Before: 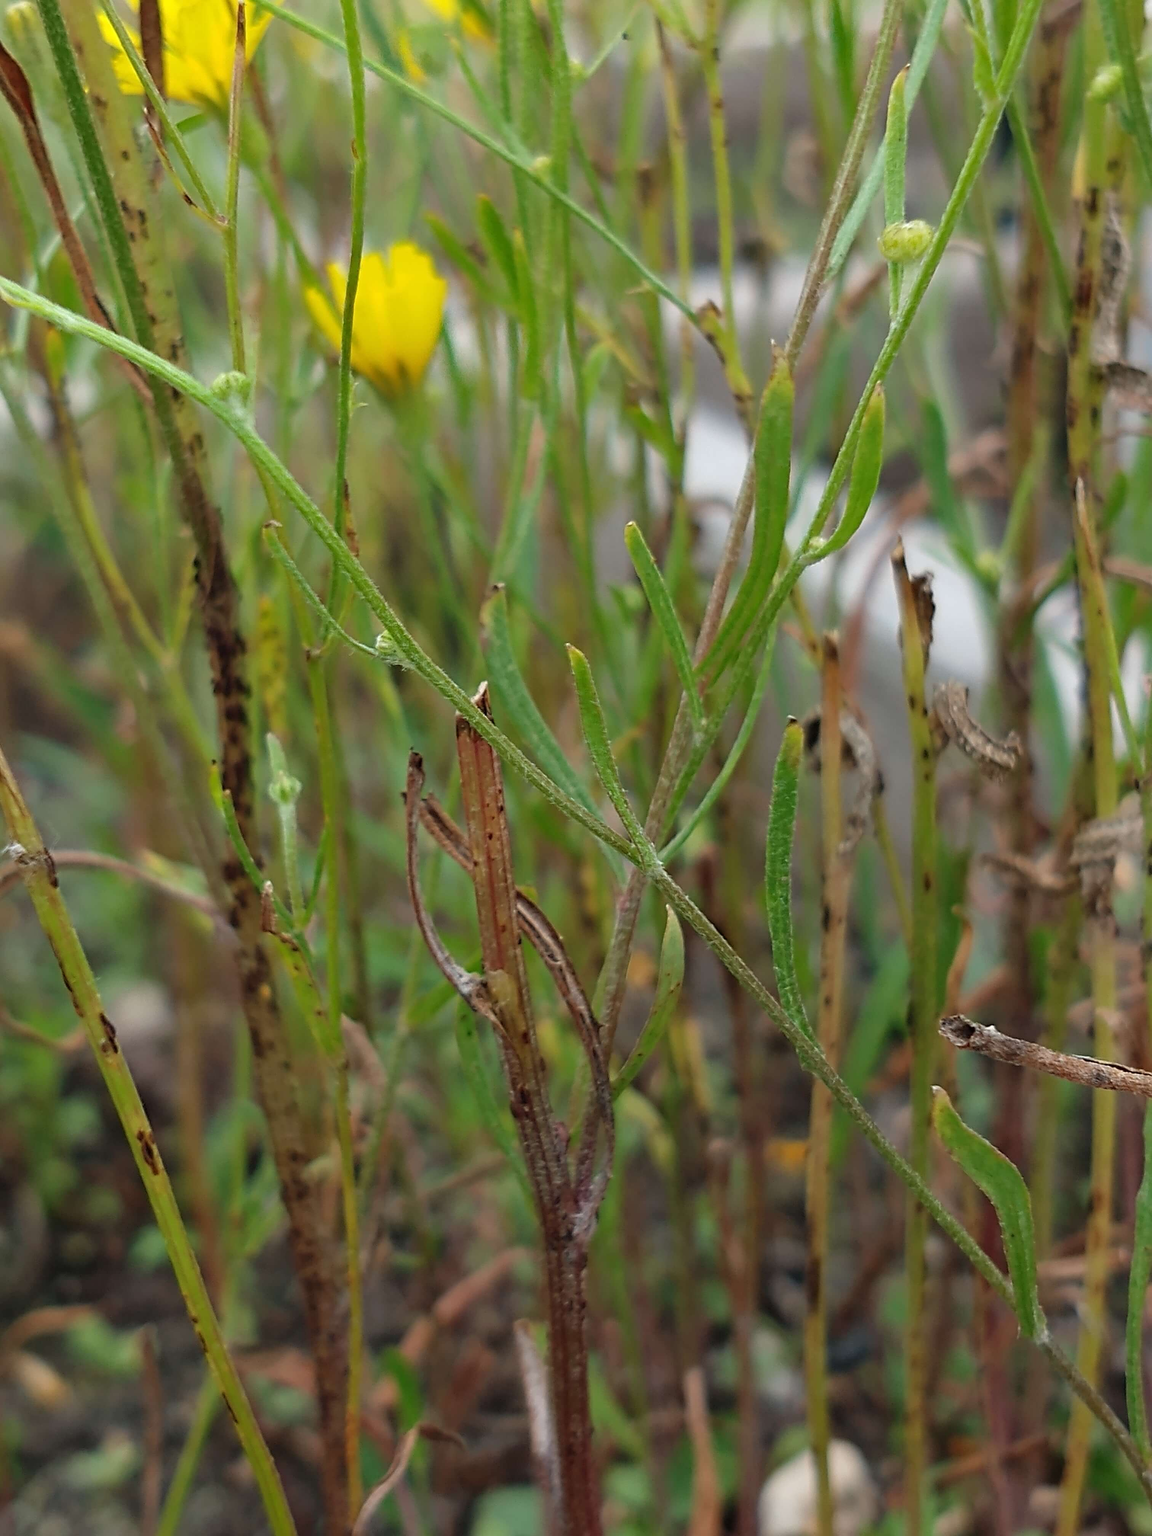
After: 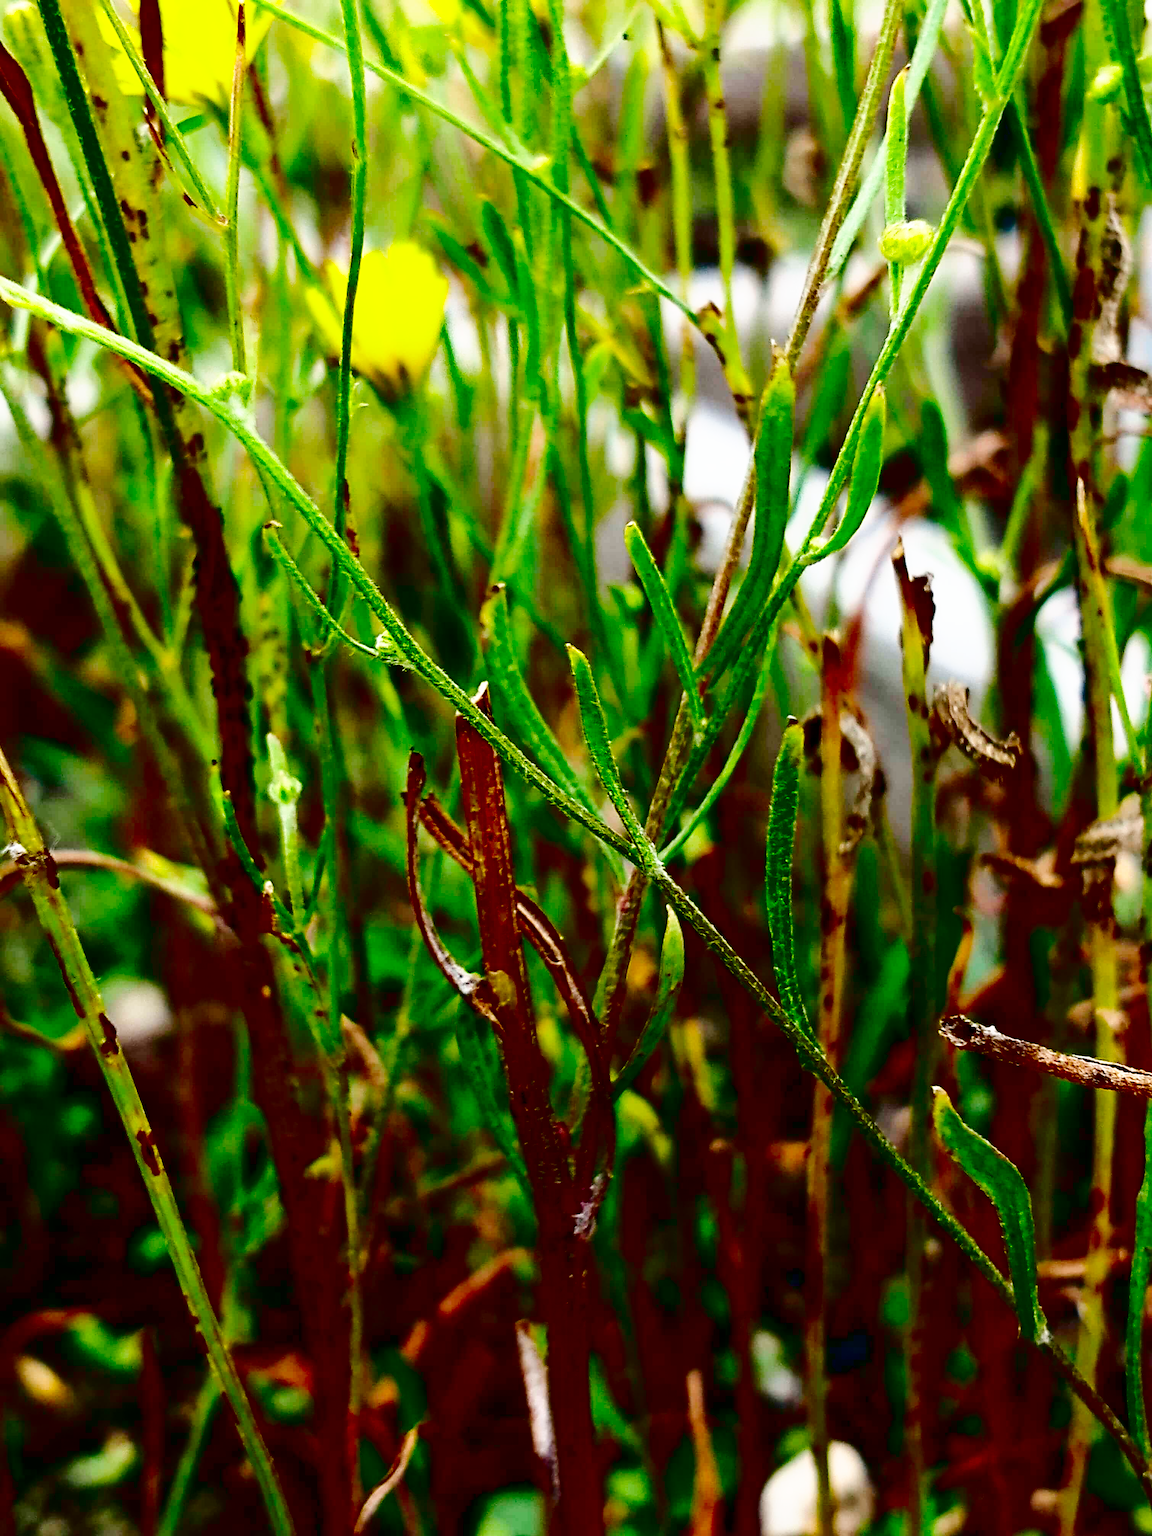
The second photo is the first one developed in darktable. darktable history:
exposure: exposure 0.127 EV, compensate highlight preservation false
base curve: curves: ch0 [(0, 0) (0.007, 0.004) (0.027, 0.03) (0.046, 0.07) (0.207, 0.54) (0.442, 0.872) (0.673, 0.972) (1, 1)], preserve colors none
tone curve: curves: ch0 [(0, 0) (0.003, 0.003) (0.011, 0.005) (0.025, 0.008) (0.044, 0.012) (0.069, 0.02) (0.1, 0.031) (0.136, 0.047) (0.177, 0.088) (0.224, 0.141) (0.277, 0.222) (0.335, 0.32) (0.399, 0.422) (0.468, 0.523) (0.543, 0.623) (0.623, 0.716) (0.709, 0.796) (0.801, 0.878) (0.898, 0.957) (1, 1)], color space Lab, independent channels, preserve colors none
contrast brightness saturation: brightness -0.98, saturation 1
